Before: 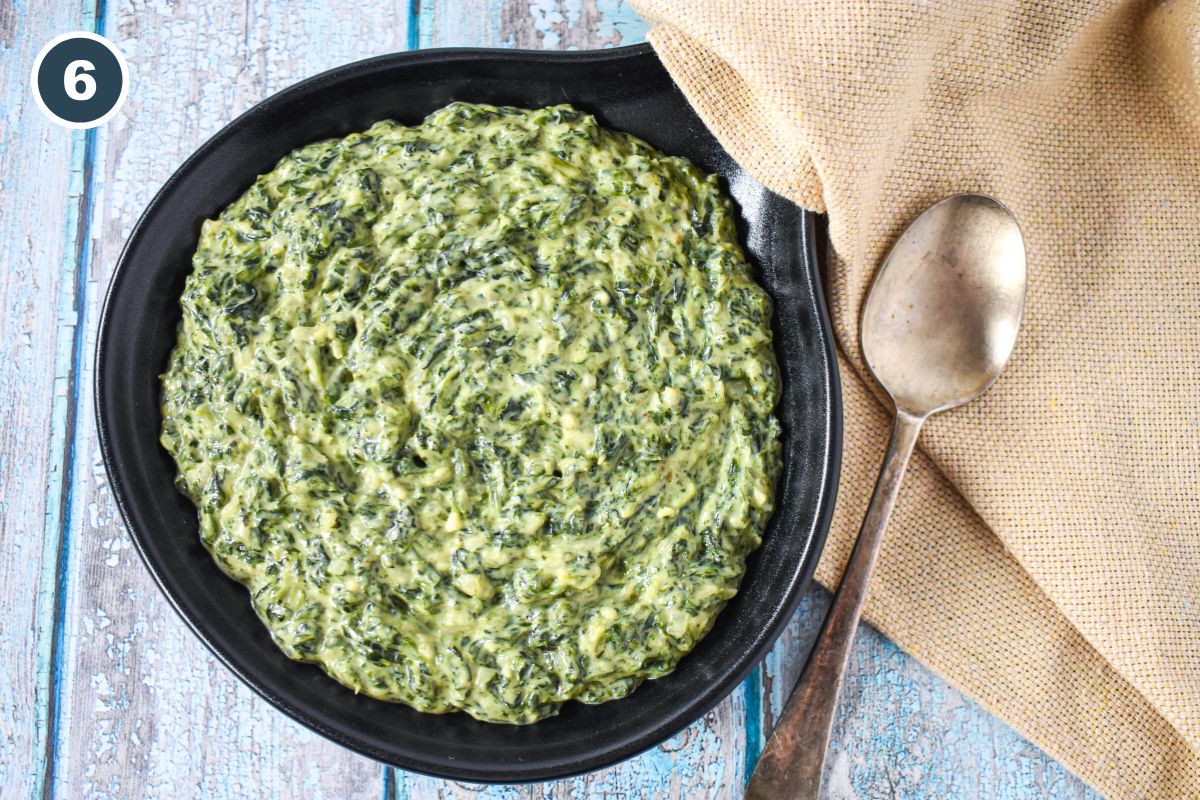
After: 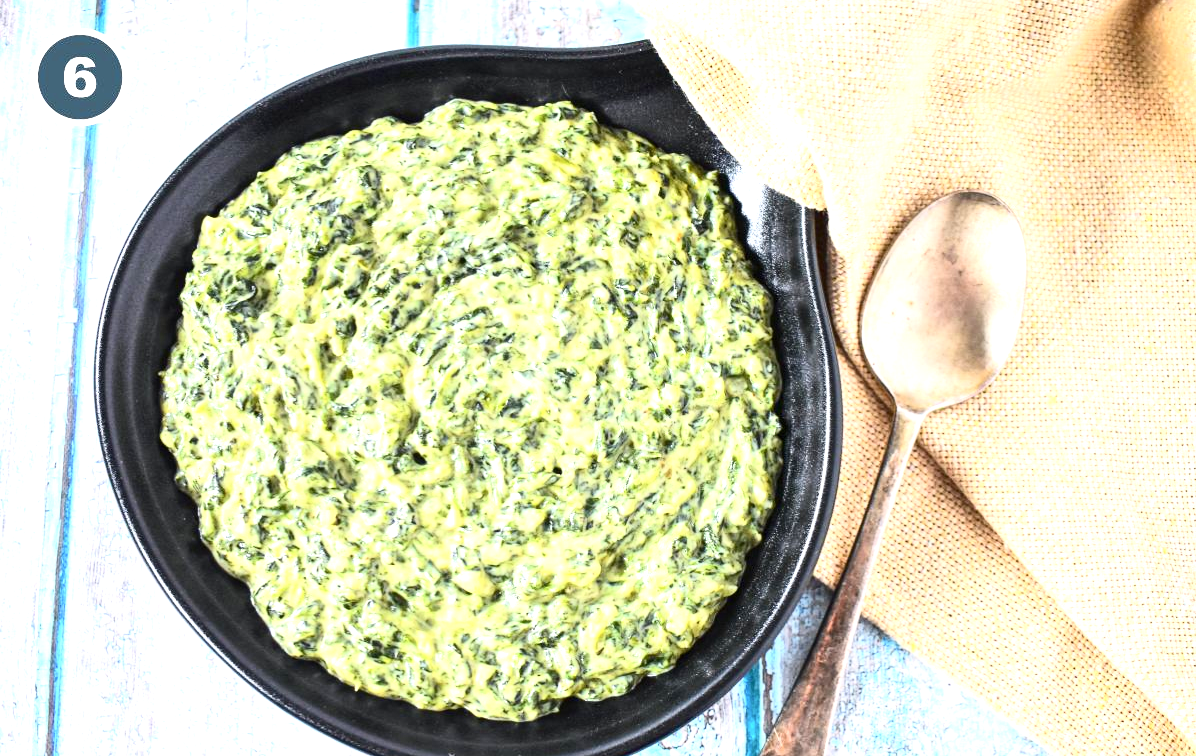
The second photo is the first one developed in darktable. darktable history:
crop: top 0.448%, right 0.264%, bottom 5.045%
exposure: black level correction 0.001, exposure 1.05 EV, compensate exposure bias true, compensate highlight preservation false
contrast brightness saturation: contrast 0.24, brightness 0.09
